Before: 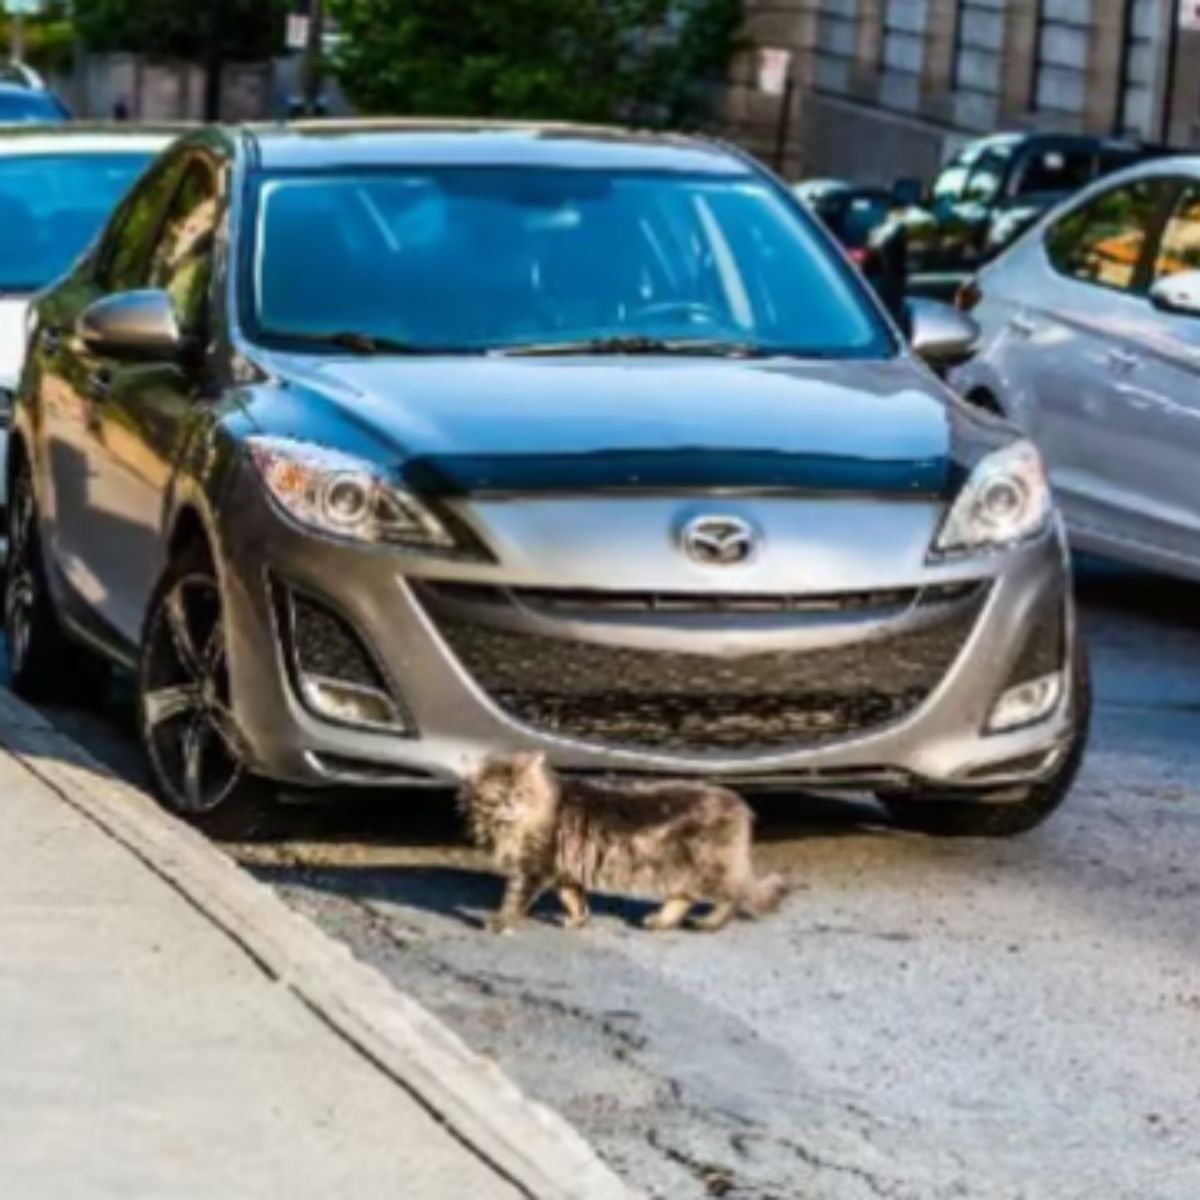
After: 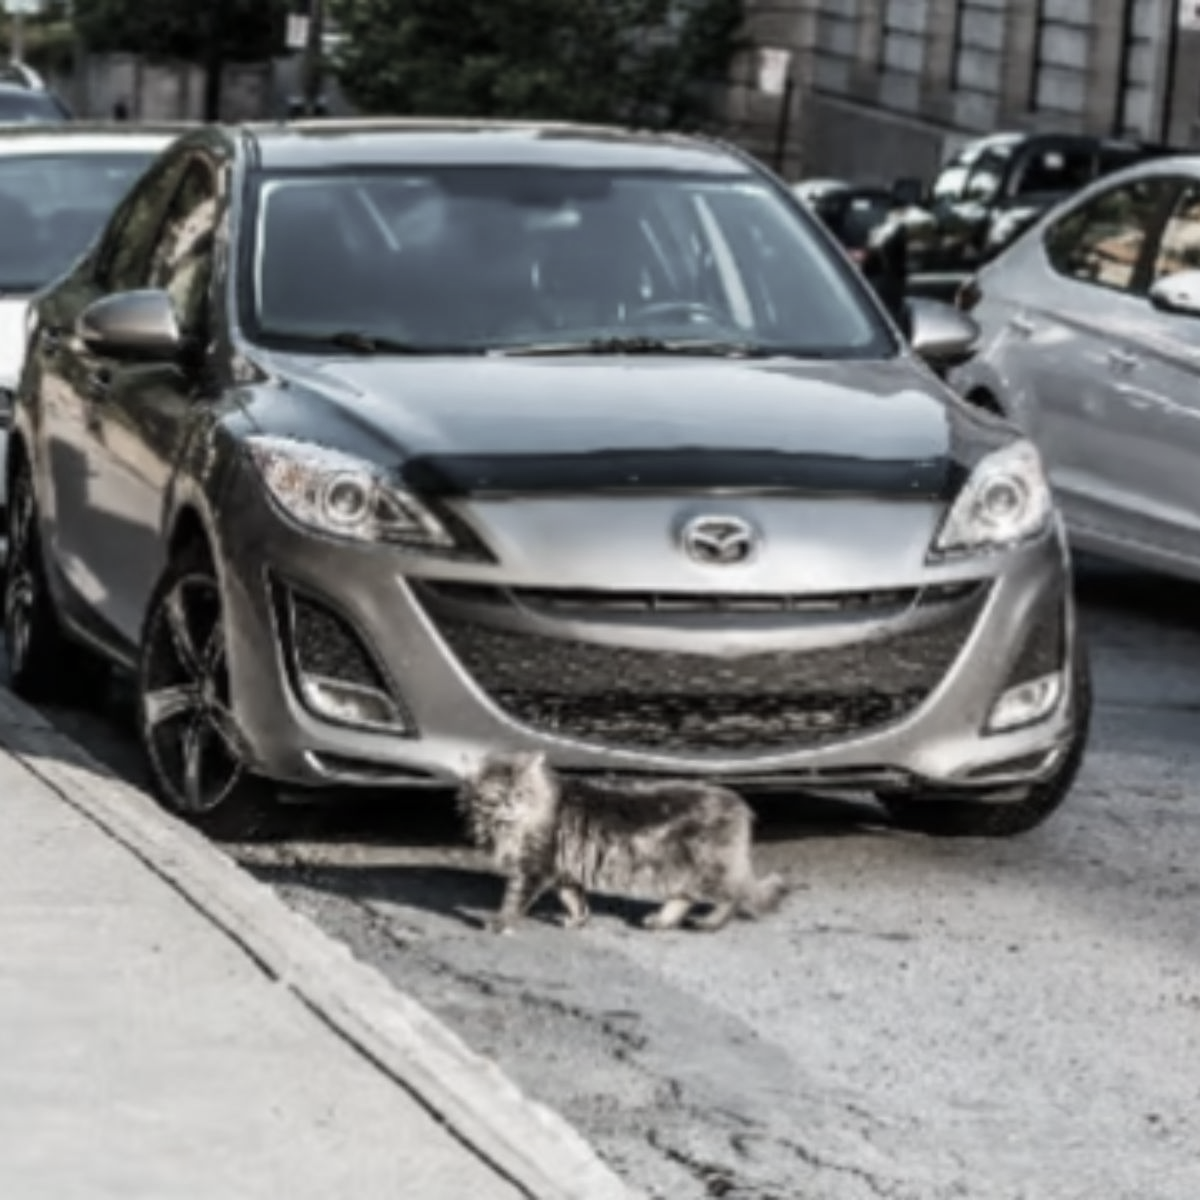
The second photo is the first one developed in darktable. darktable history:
color correction: highlights b* 0.054, saturation 0.246
